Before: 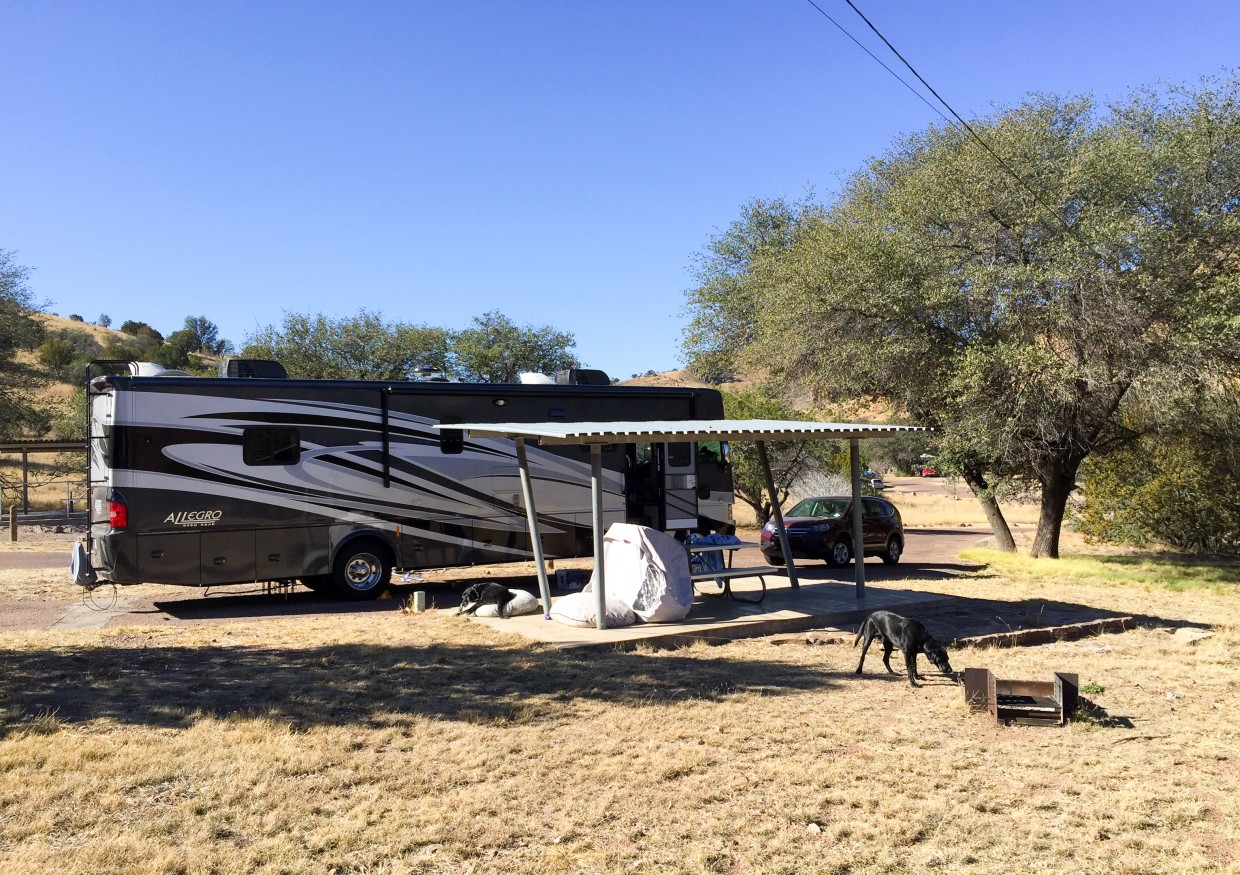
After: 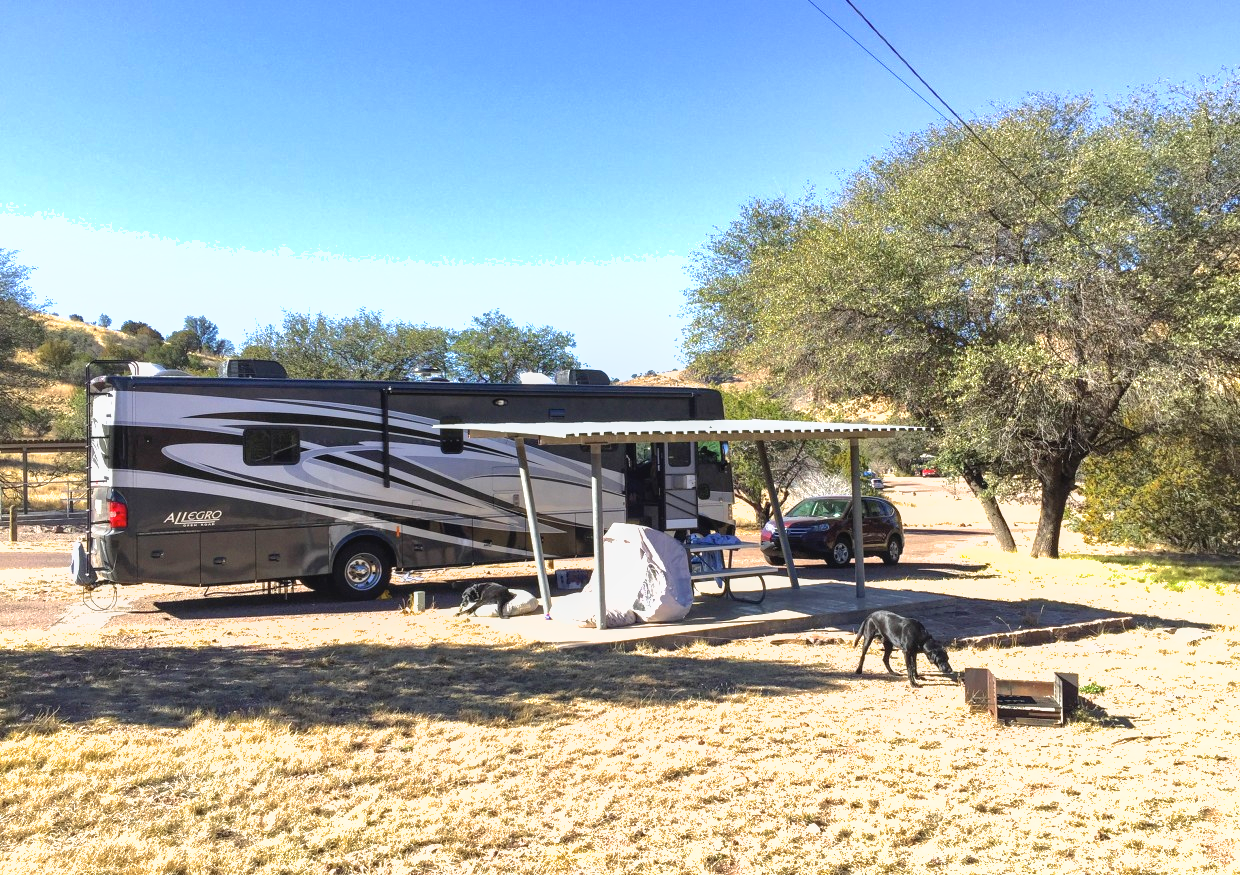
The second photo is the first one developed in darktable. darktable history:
shadows and highlights: shadows 30
exposure: black level correction 0, exposure 0.9 EV, compensate highlight preservation false
local contrast: detail 110%
